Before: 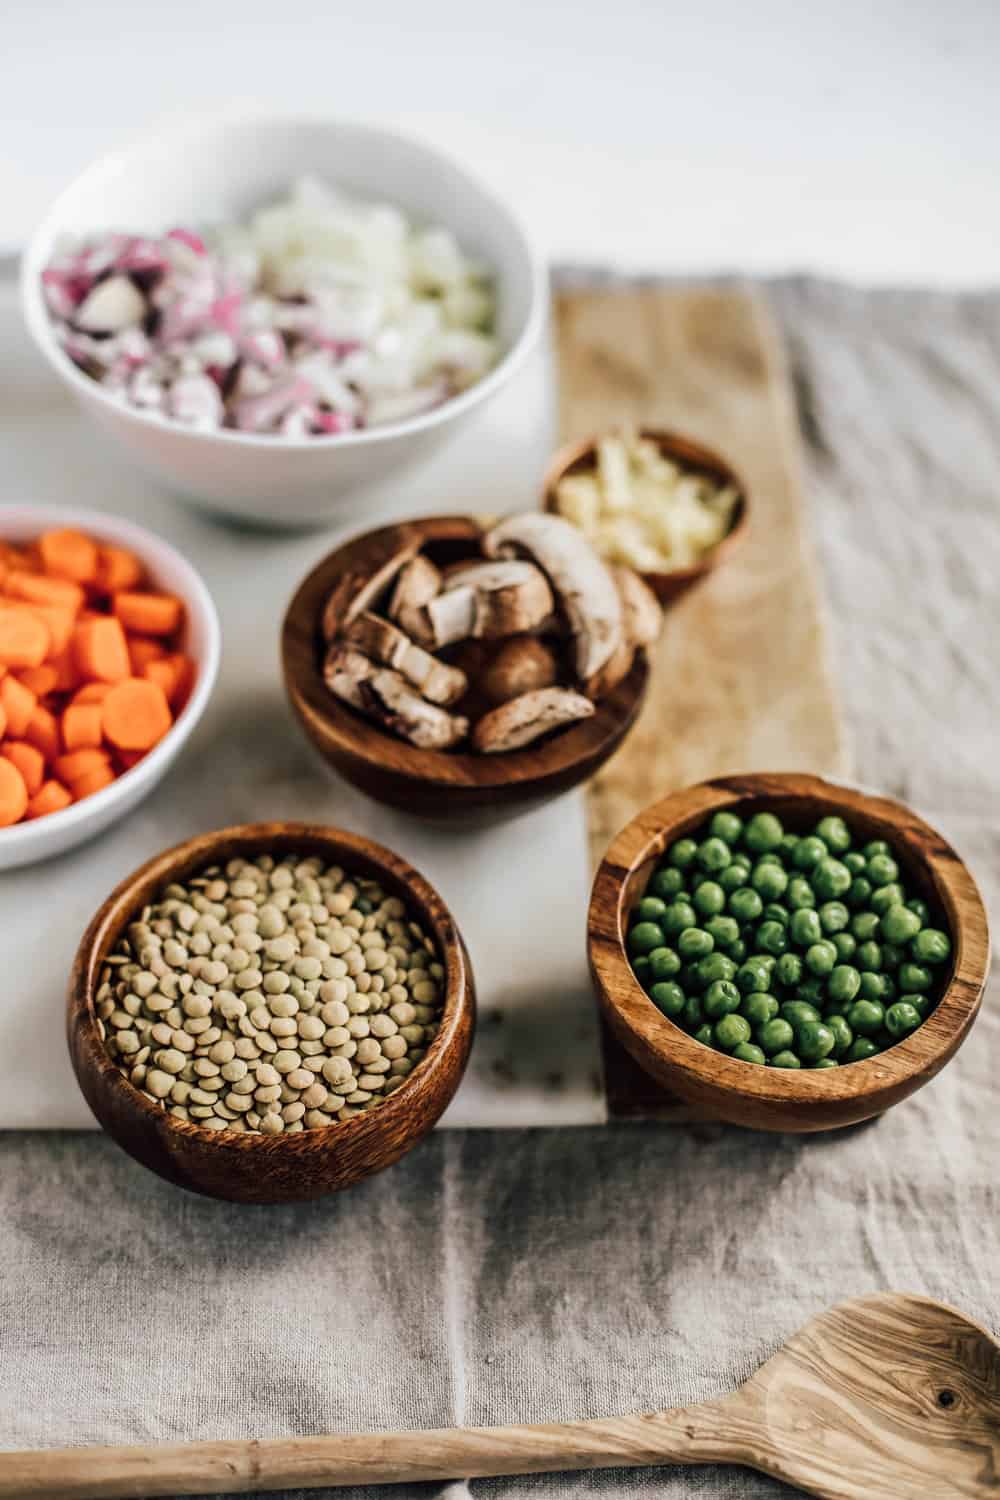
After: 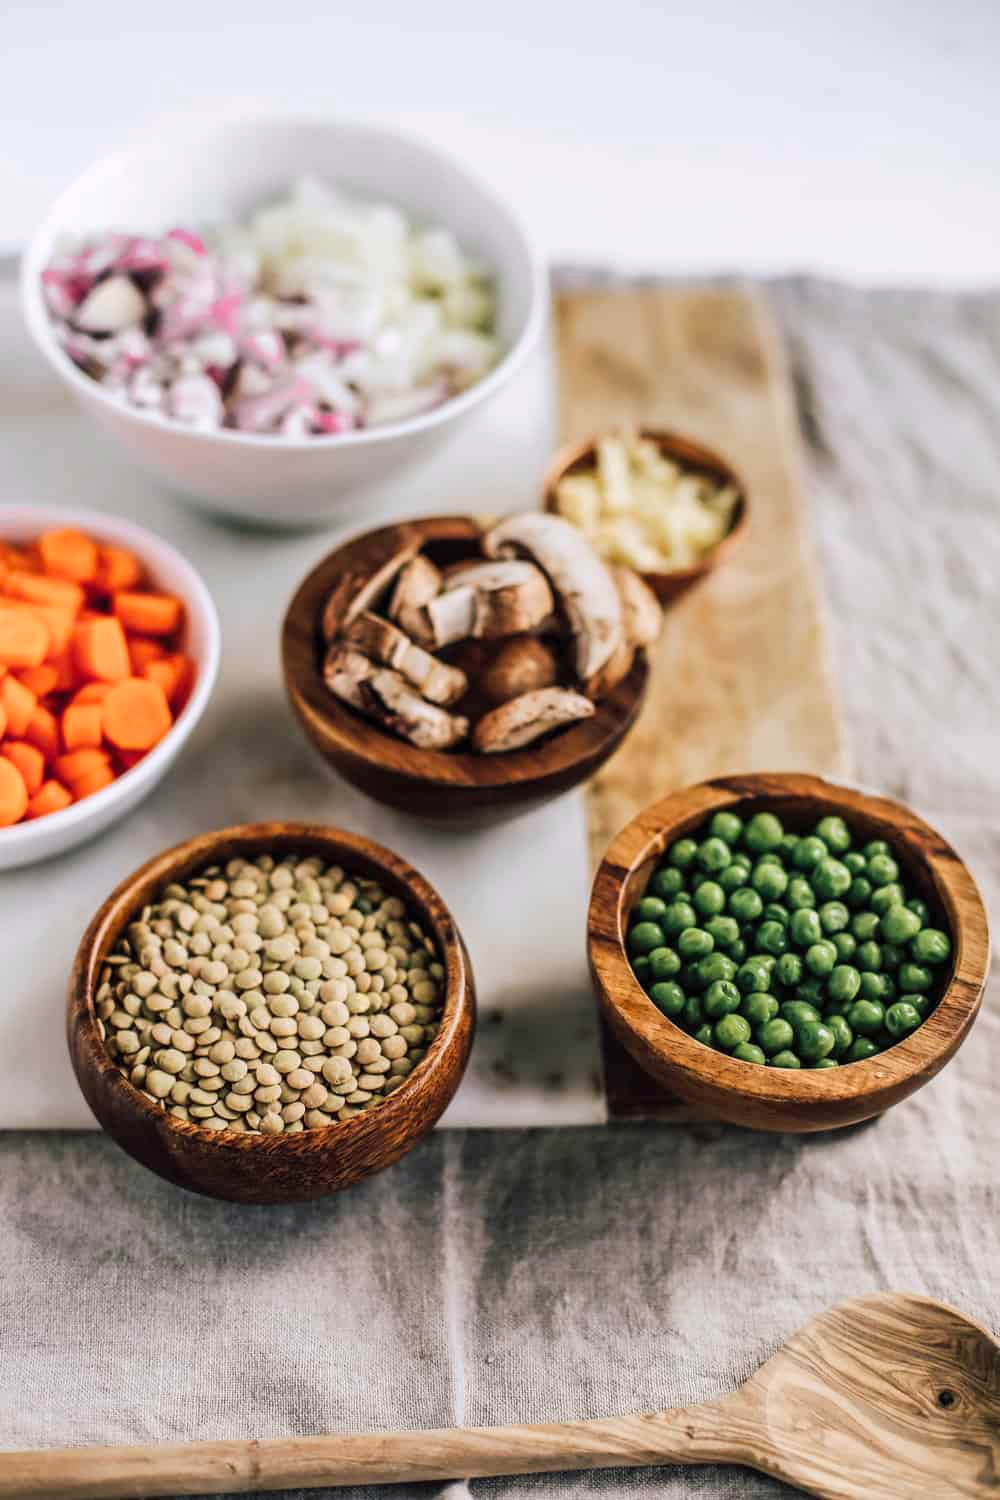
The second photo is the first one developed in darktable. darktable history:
contrast brightness saturation: contrast 0.03, brightness 0.06, saturation 0.13
white balance: red 1.009, blue 1.027
